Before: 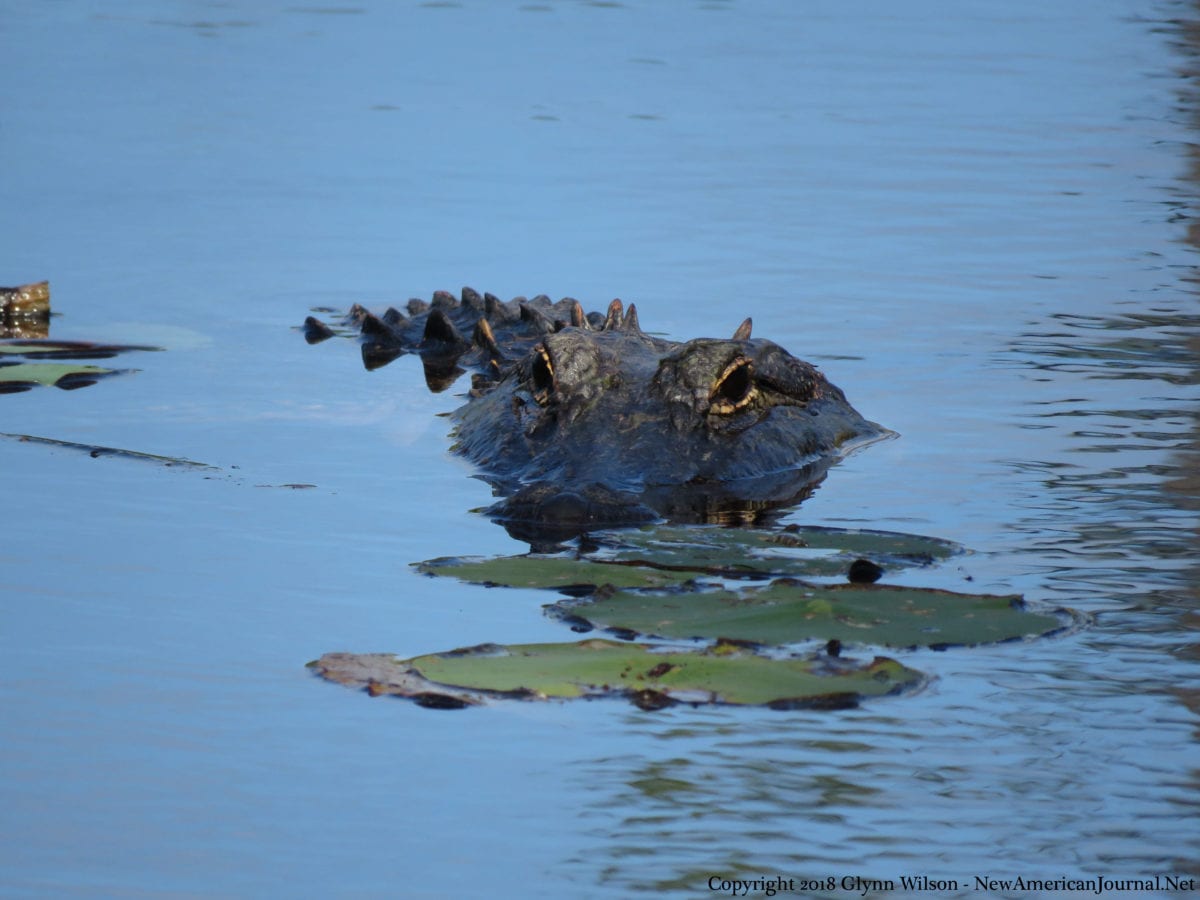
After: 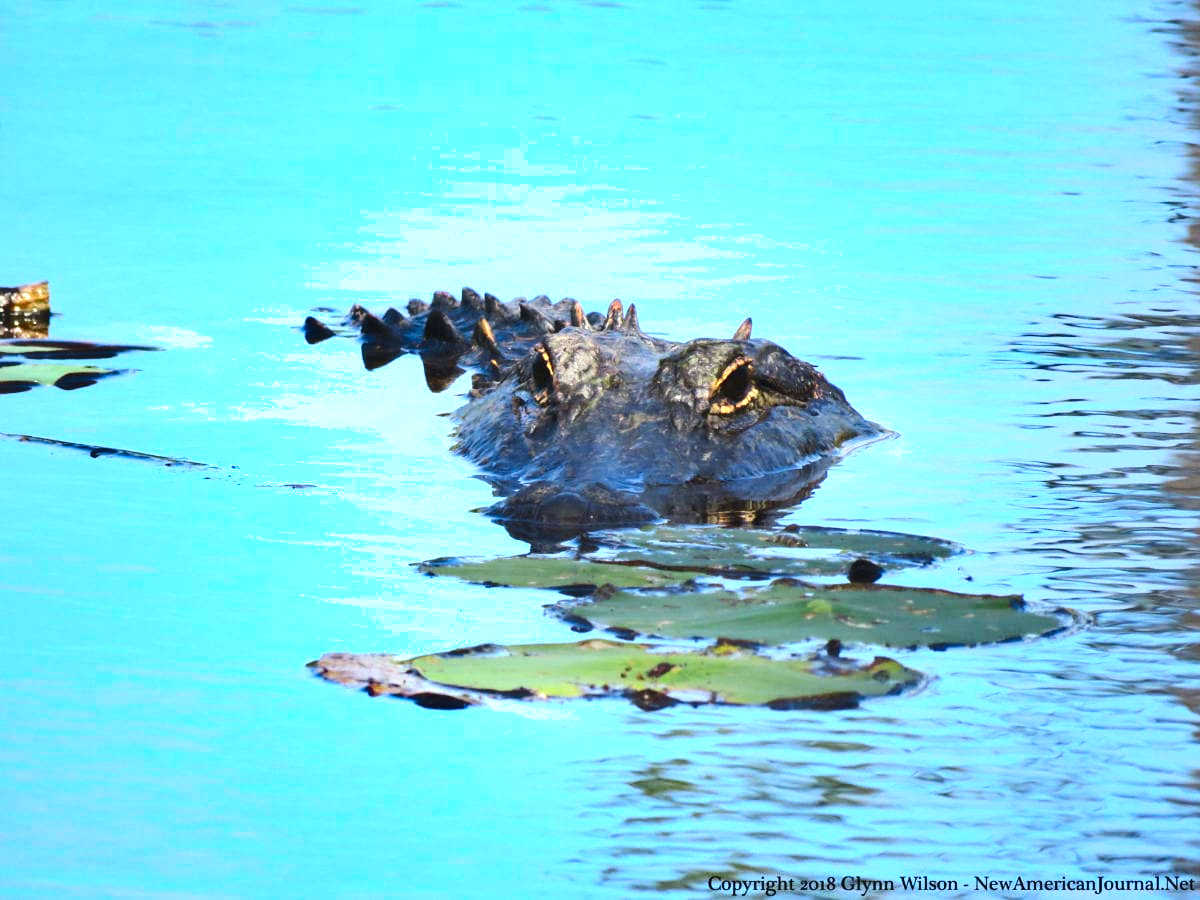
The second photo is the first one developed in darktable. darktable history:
exposure: black level correction 0, exposure 1.404 EV, compensate highlight preservation false
contrast brightness saturation: contrast 0.2, brightness 0.156, saturation 0.228
shadows and highlights: low approximation 0.01, soften with gaussian
